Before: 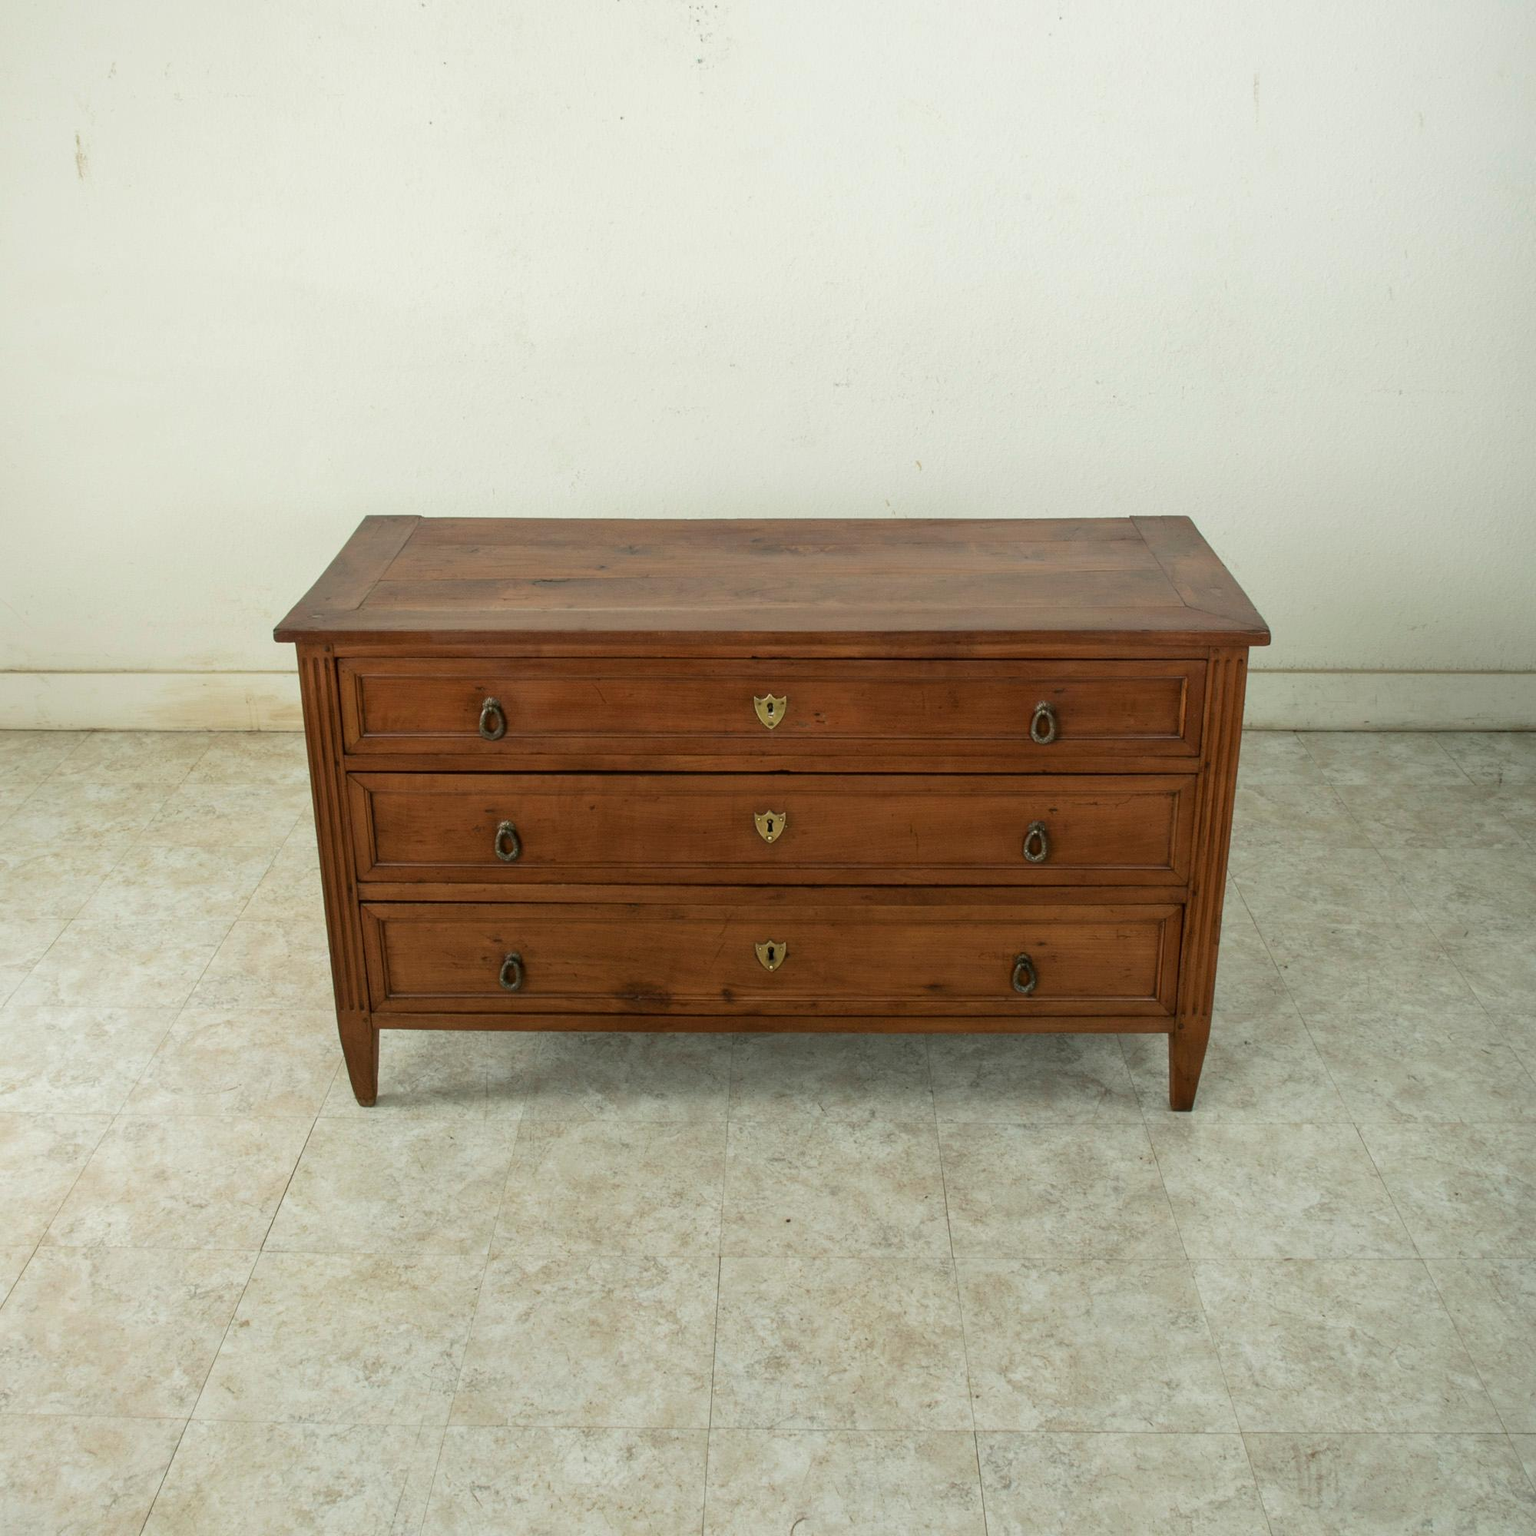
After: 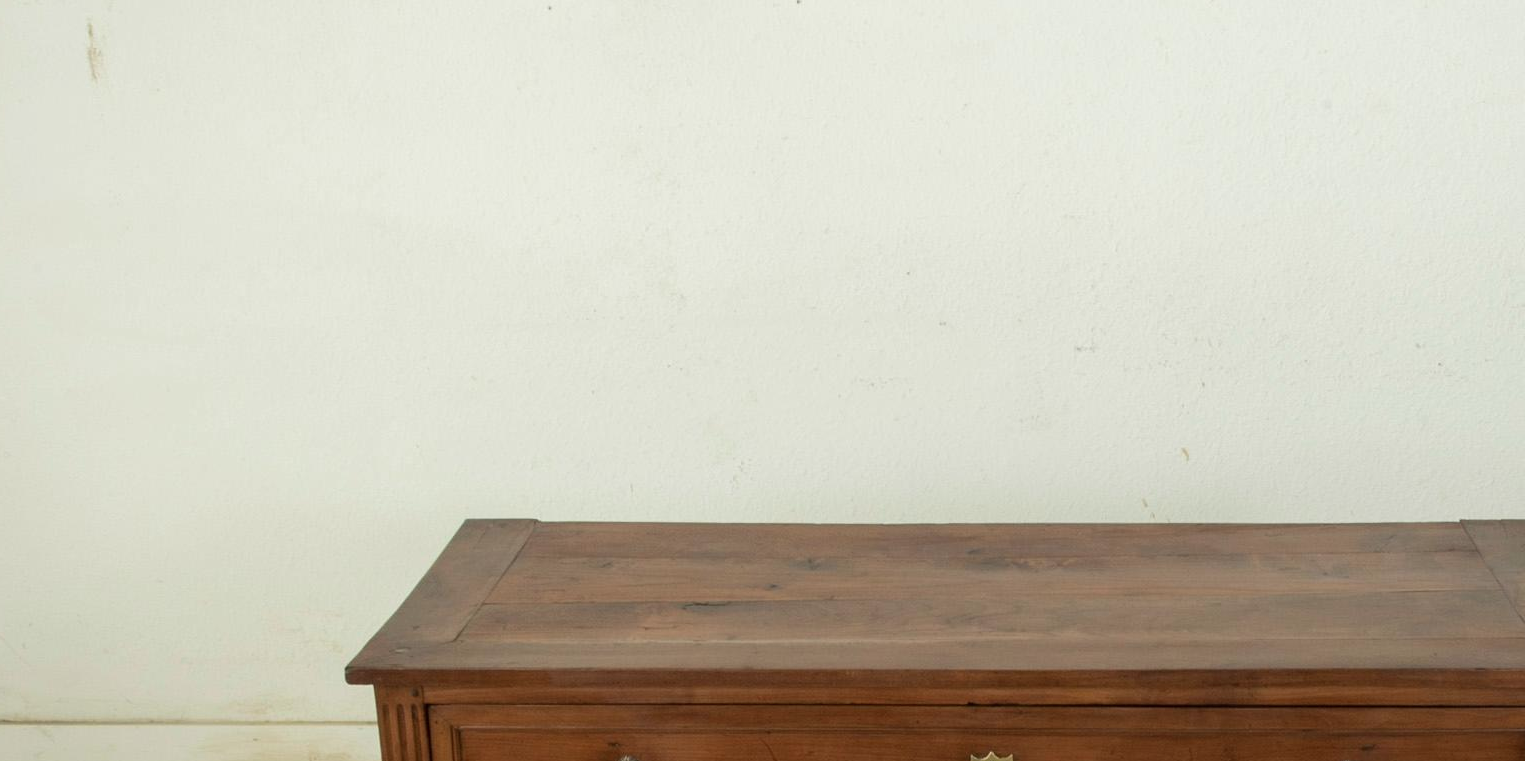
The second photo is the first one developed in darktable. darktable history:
crop: left 0.579%, top 7.627%, right 23.167%, bottom 54.275%
contrast brightness saturation: saturation -0.05
